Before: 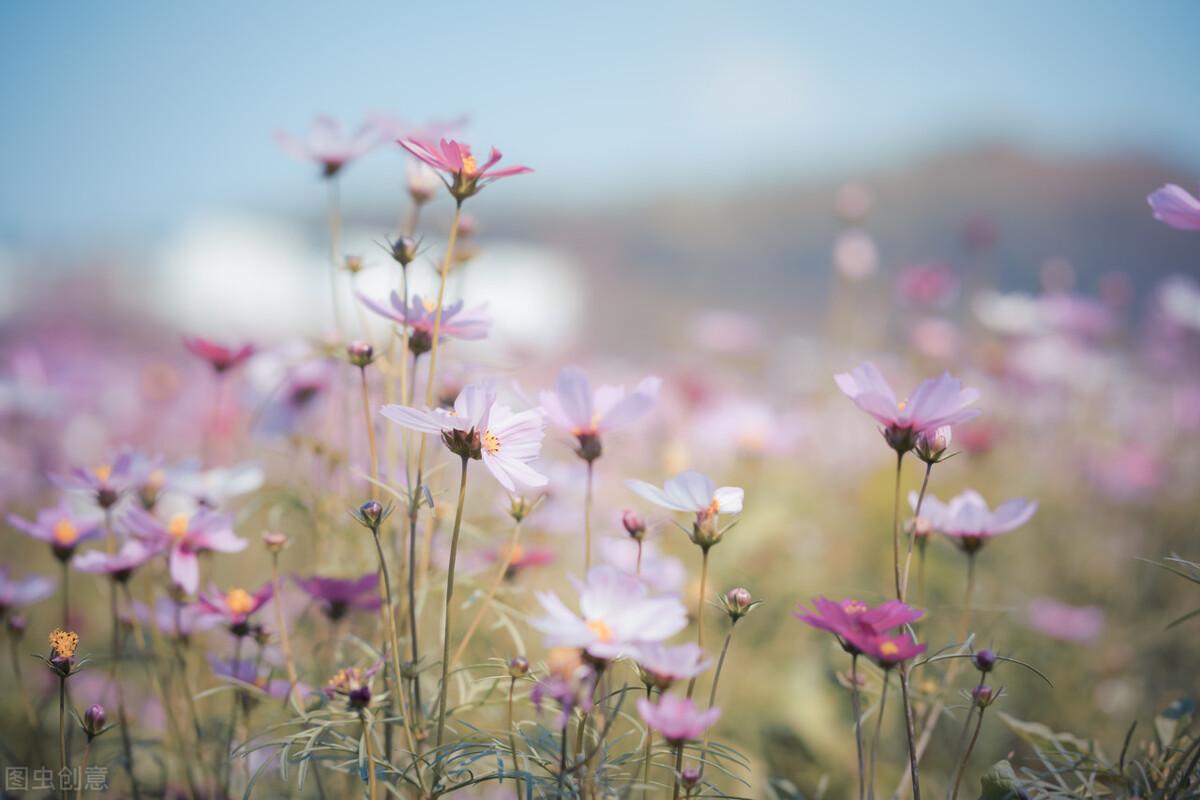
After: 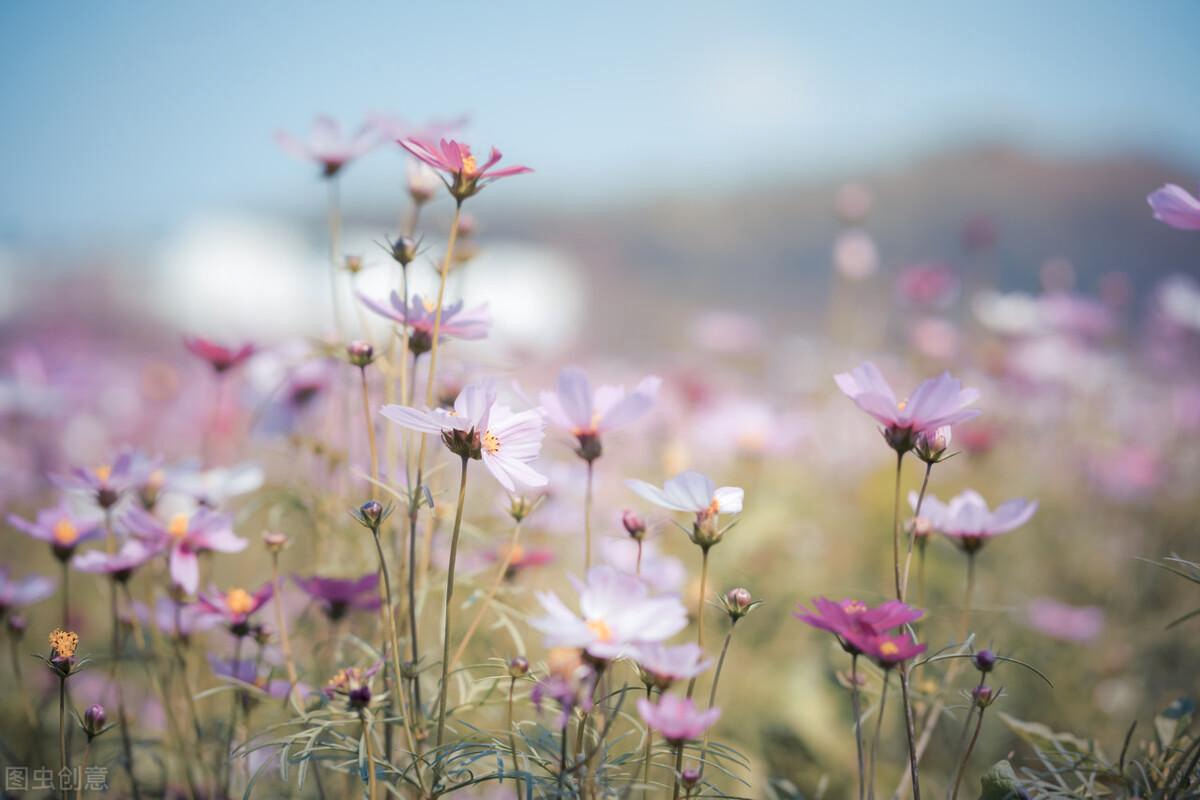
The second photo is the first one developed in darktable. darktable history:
local contrast: highlights 107%, shadows 102%, detail 119%, midtone range 0.2
